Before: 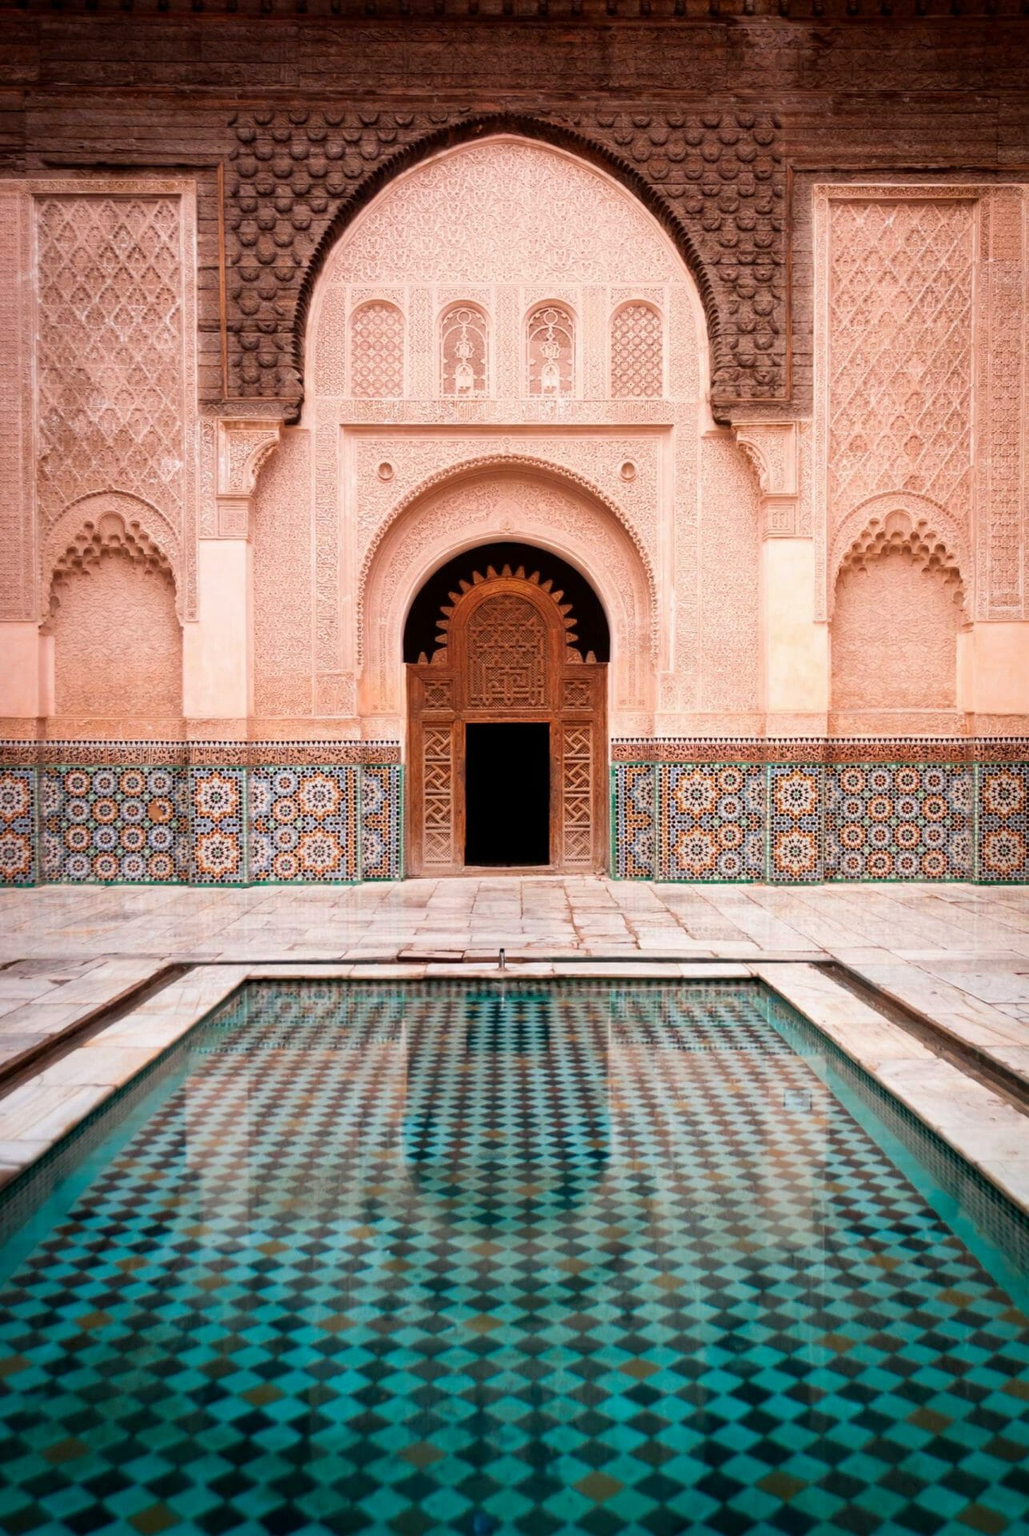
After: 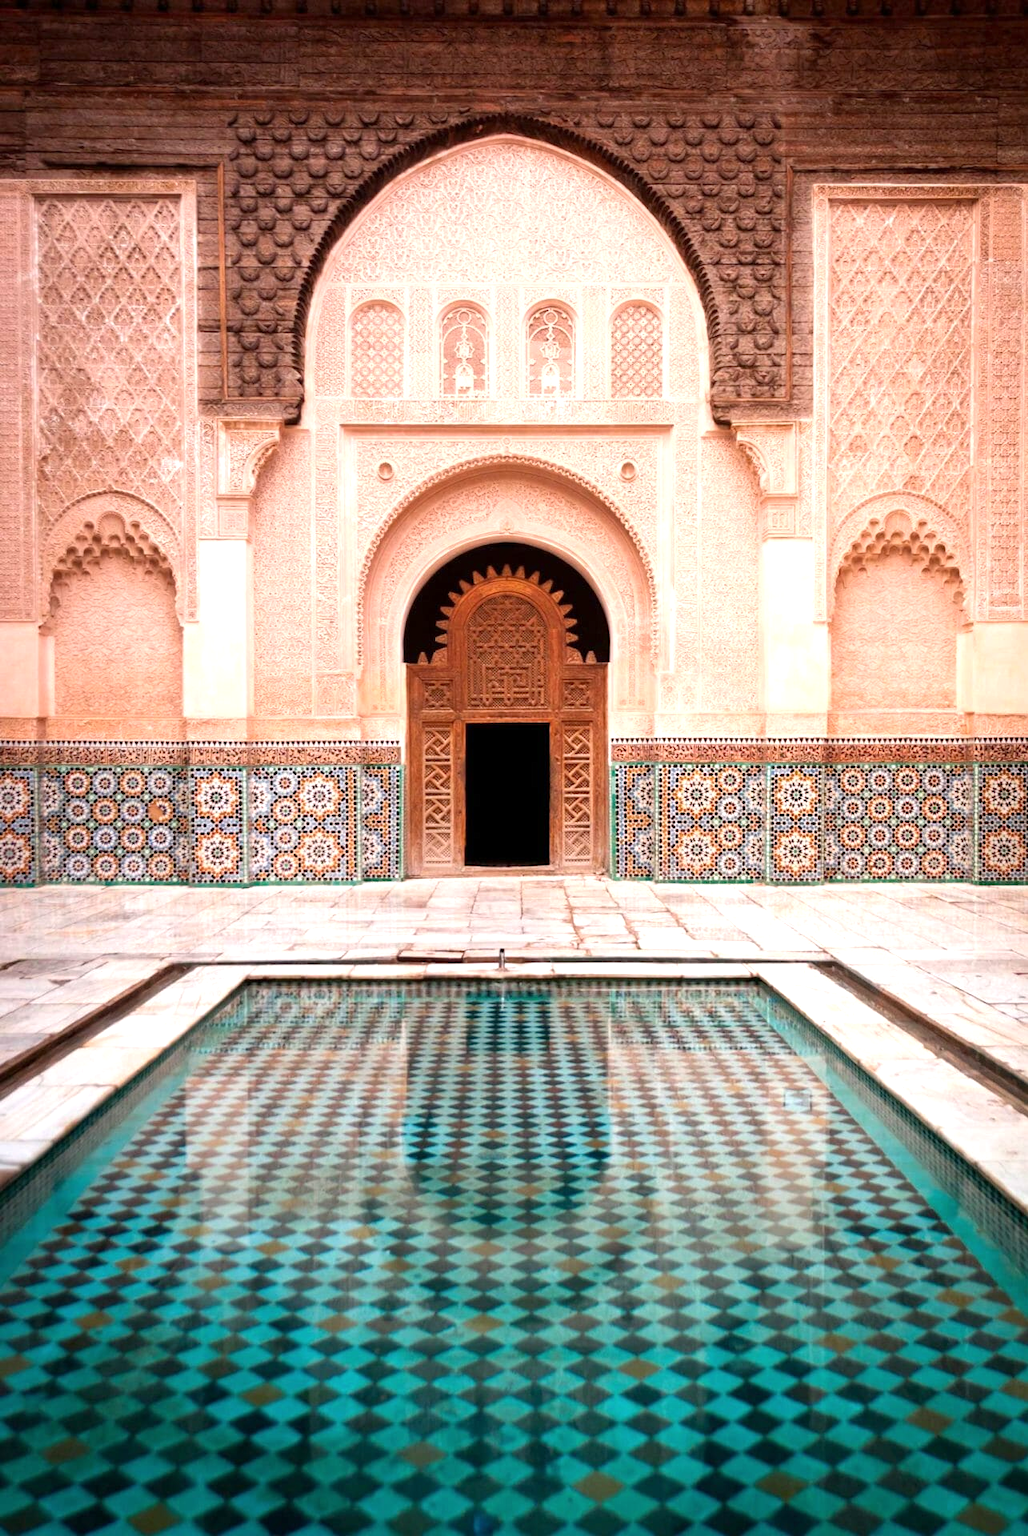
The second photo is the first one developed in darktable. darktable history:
exposure: exposure 0.567 EV, compensate highlight preservation false
tone equalizer: edges refinement/feathering 500, mask exposure compensation -1.57 EV, preserve details no
color correction: highlights b* -0.047, saturation 0.99
